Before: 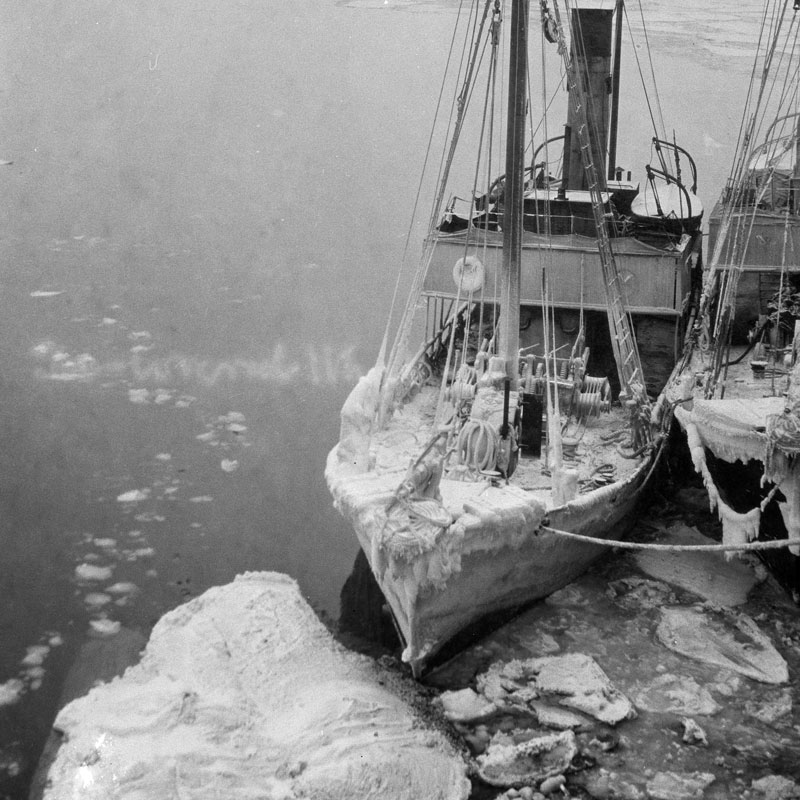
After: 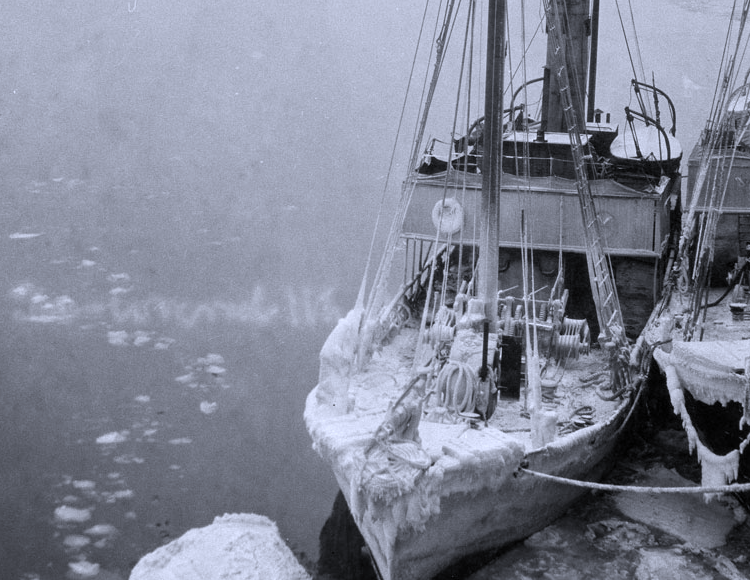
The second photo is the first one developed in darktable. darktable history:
white balance: red 0.967, blue 1.119, emerald 0.756
crop: left 2.737%, top 7.287%, right 3.421%, bottom 20.179%
